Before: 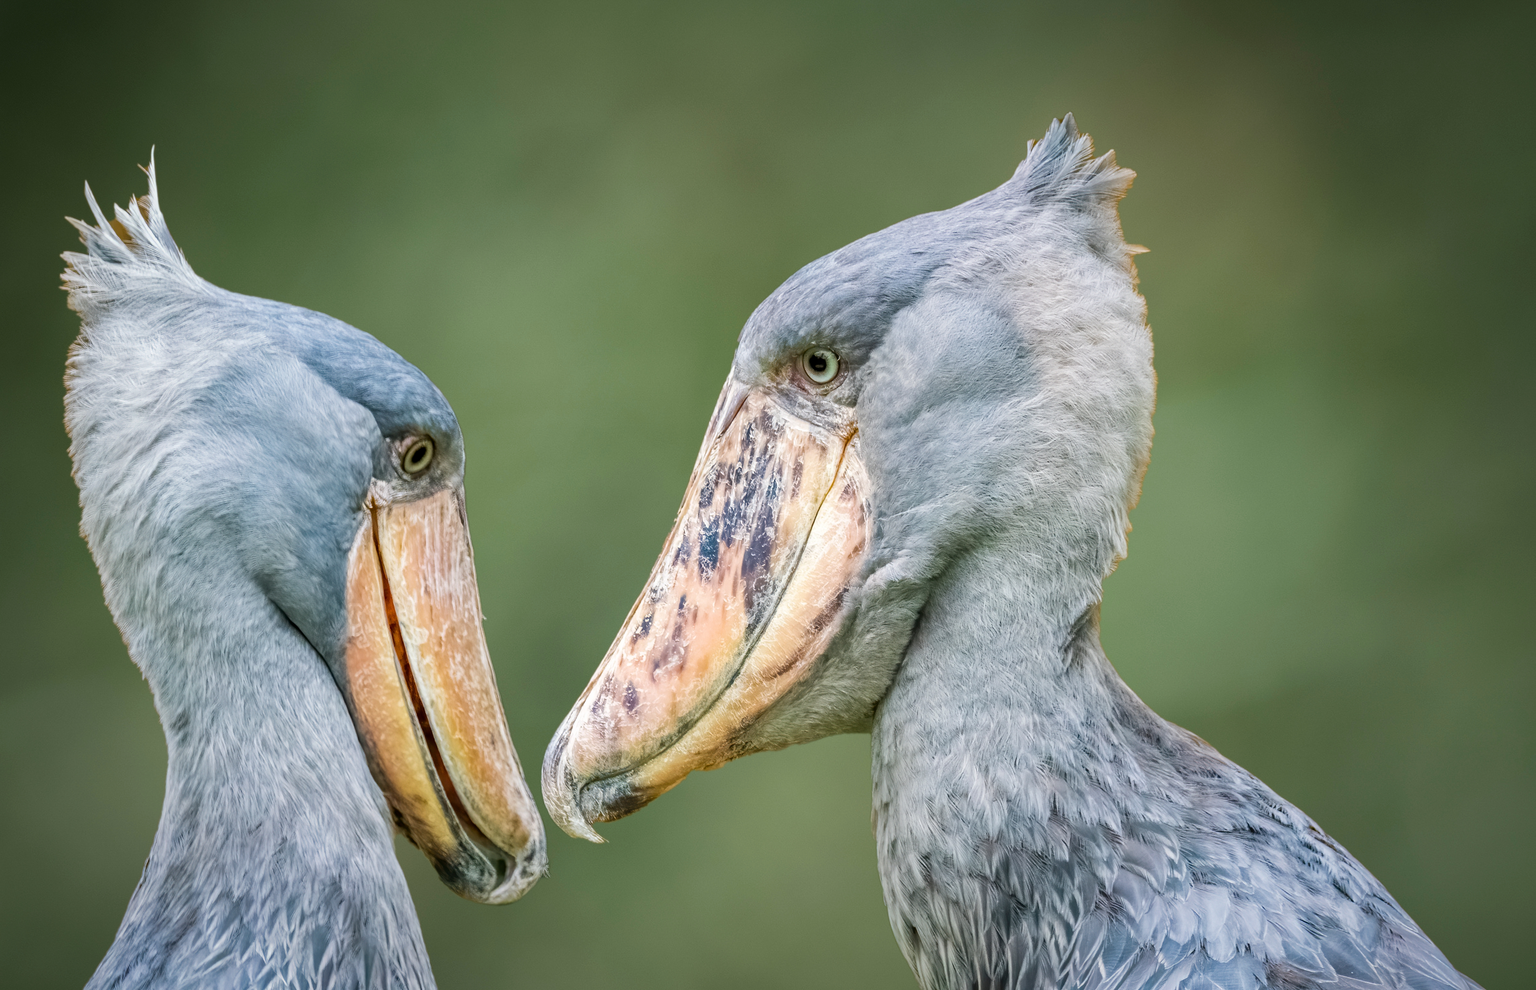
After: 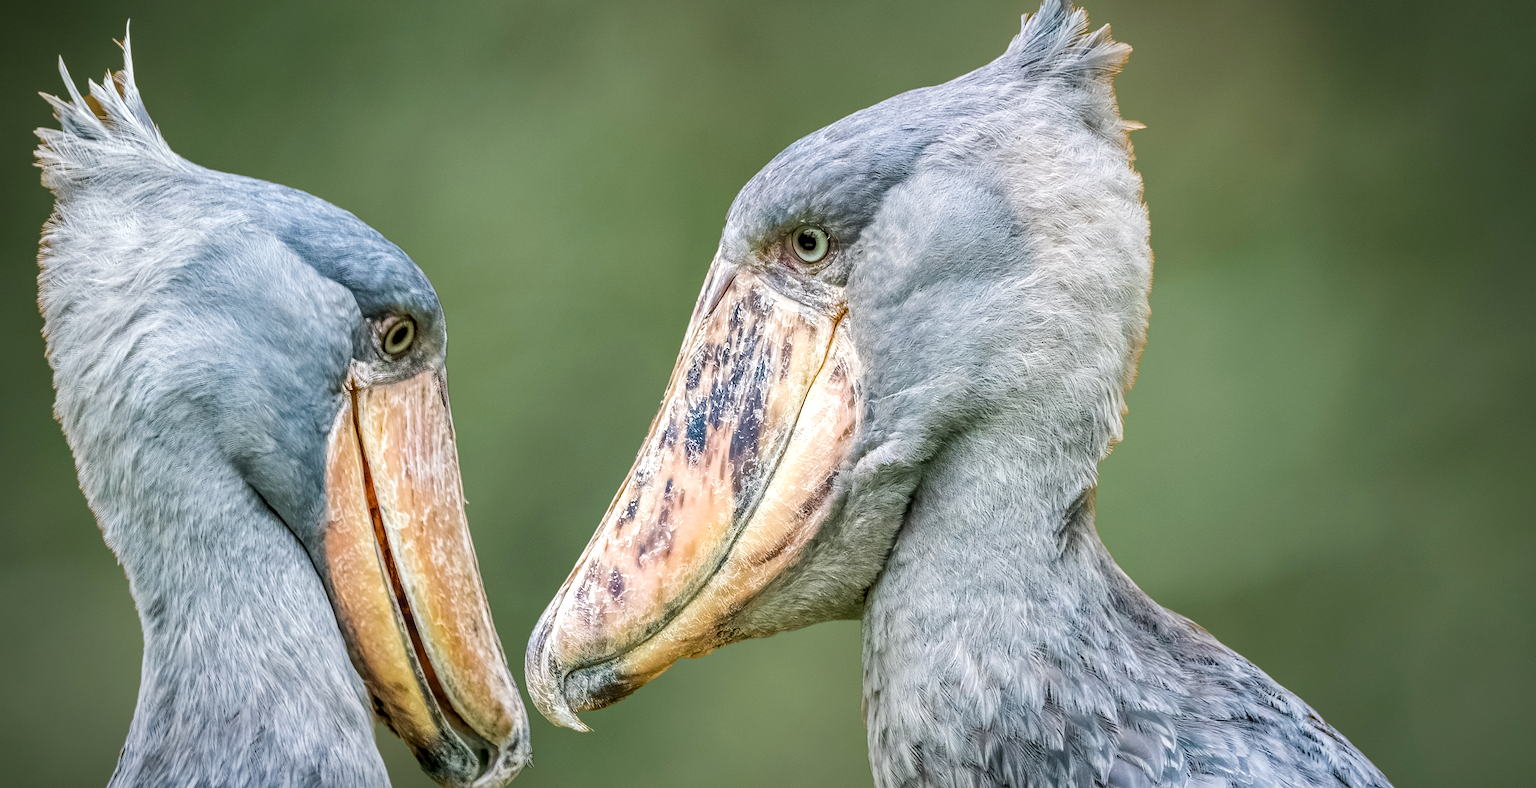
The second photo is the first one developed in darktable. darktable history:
crop and rotate: left 1.814%, top 12.818%, right 0.25%, bottom 9.225%
sharpen: on, module defaults
local contrast: detail 130%
